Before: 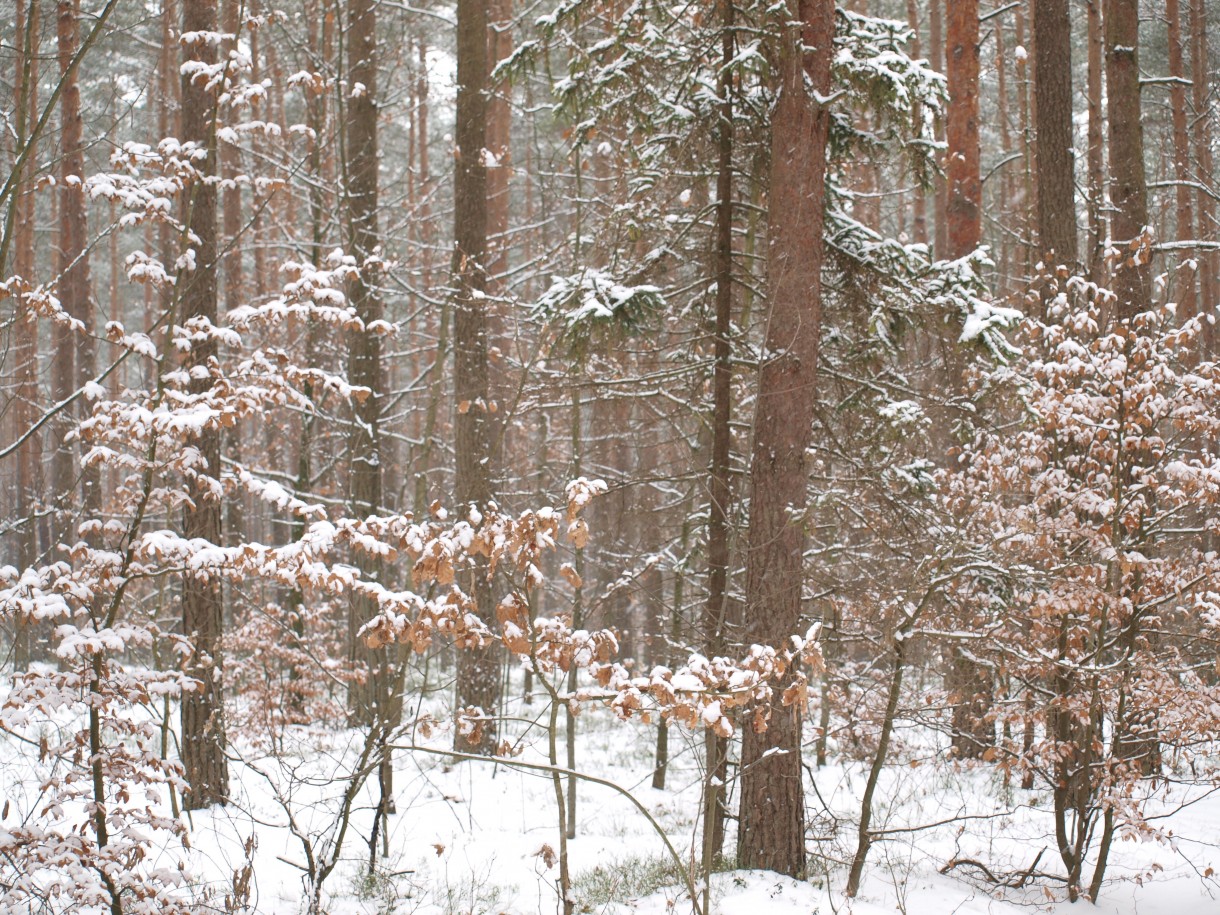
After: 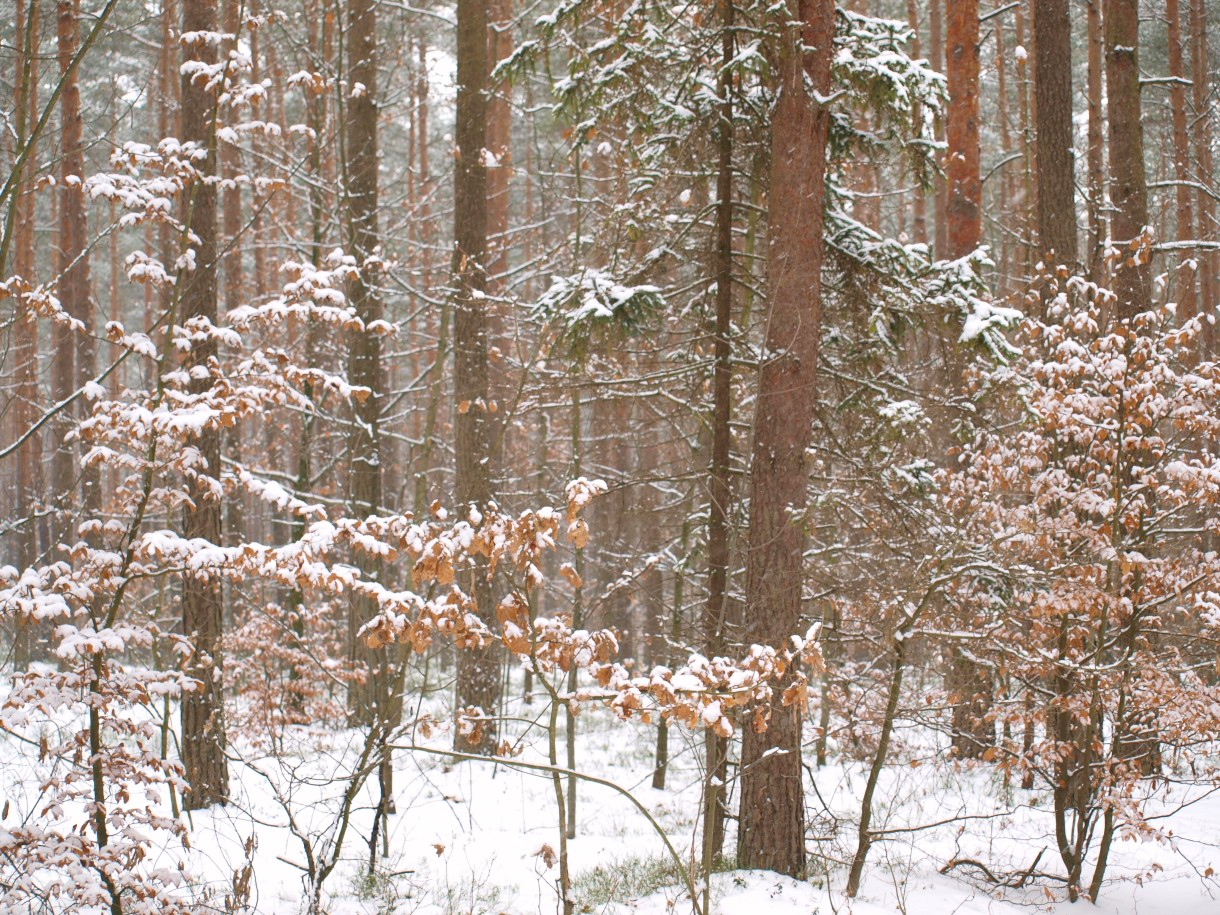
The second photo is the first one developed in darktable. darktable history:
color balance rgb: highlights gain › chroma 0.213%, highlights gain › hue 331.93°, shadows fall-off 102.903%, linear chroma grading › shadows -7.555%, linear chroma grading › global chroma 9.823%, perceptual saturation grading › global saturation 18.492%, mask middle-gray fulcrum 22.836%
